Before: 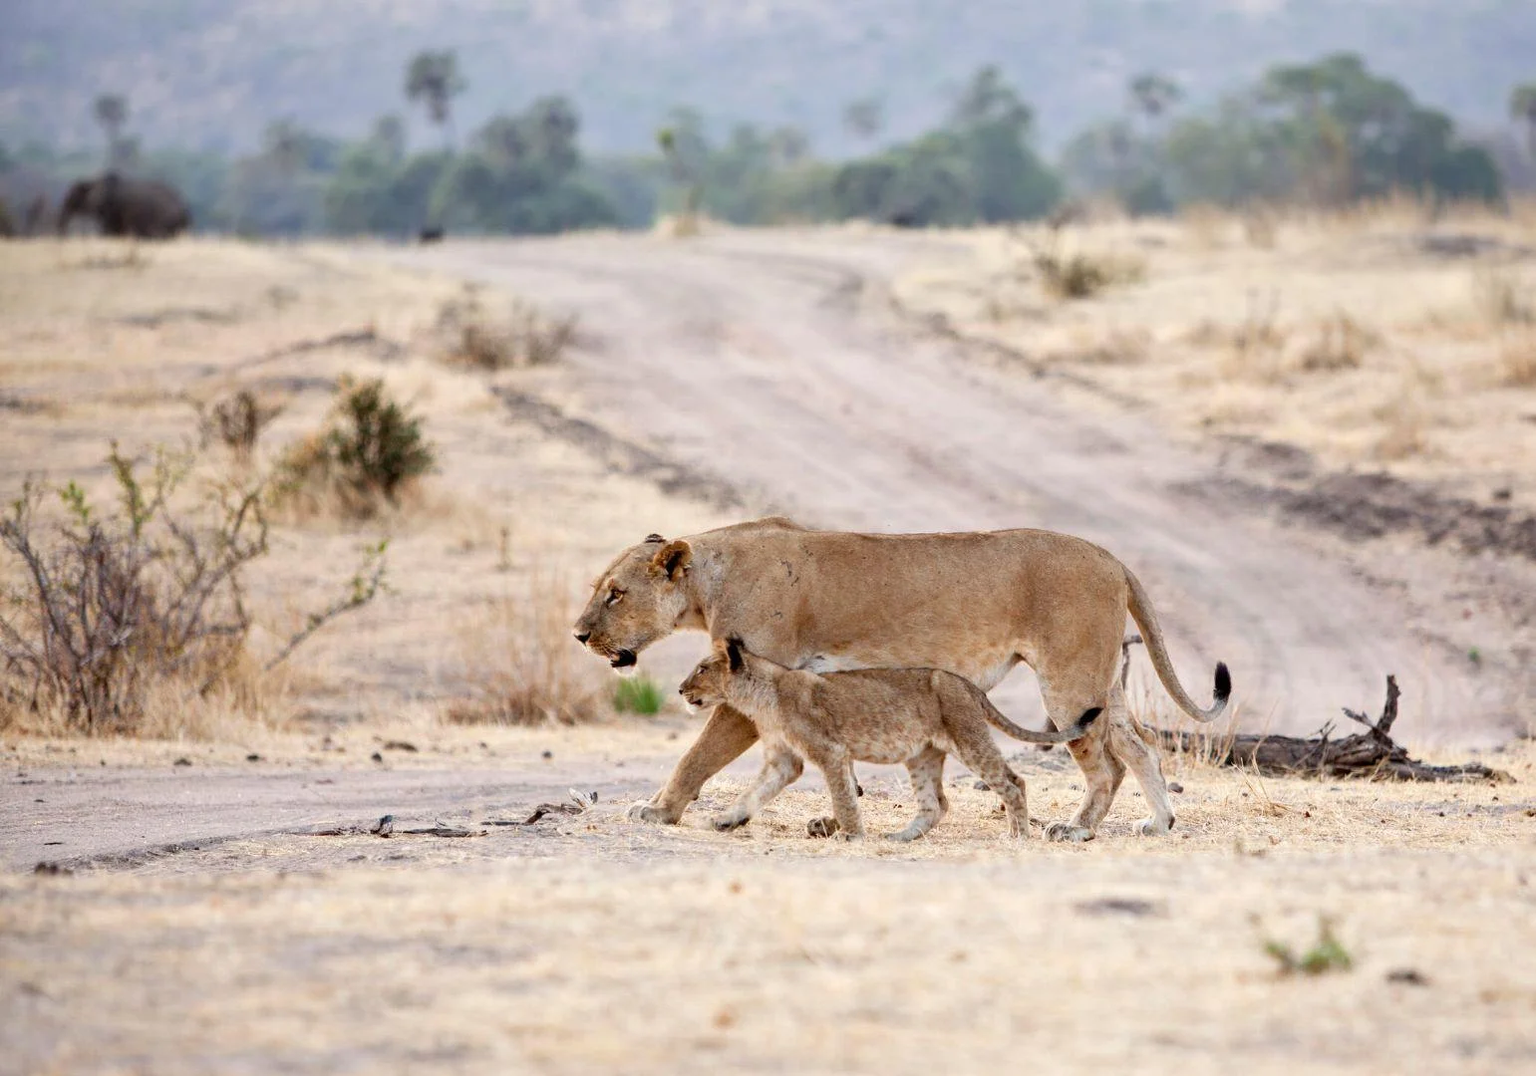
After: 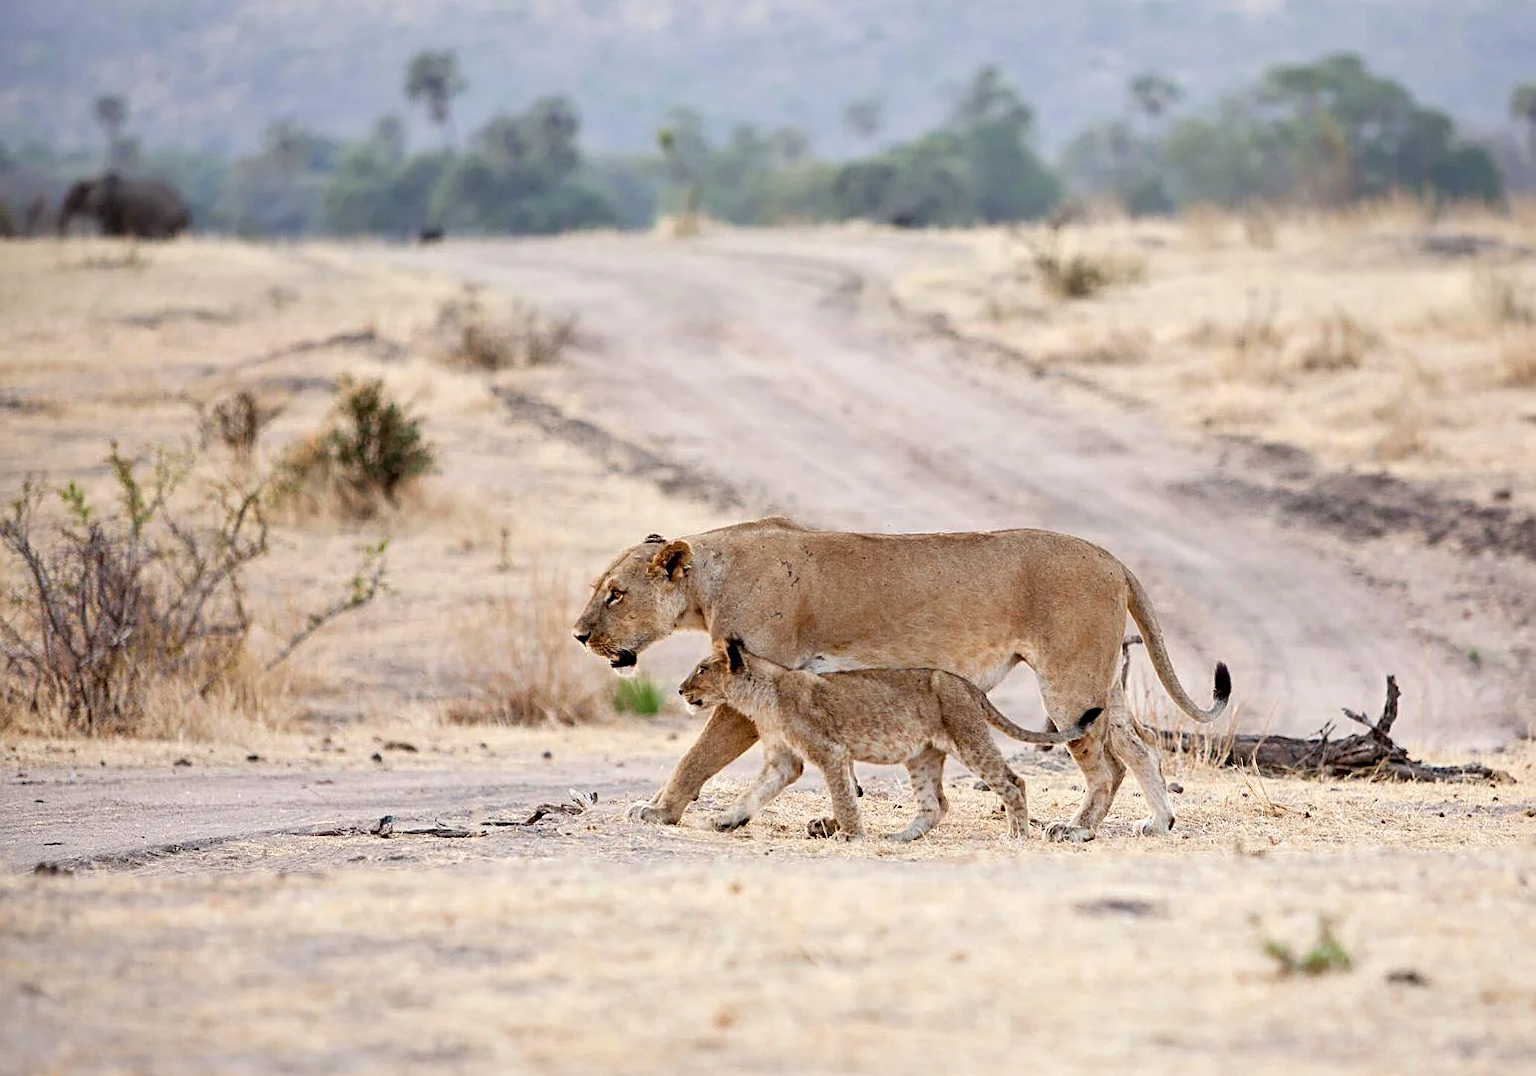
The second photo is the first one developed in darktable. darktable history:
shadows and highlights: shadows 30.86, highlights 0, soften with gaussian
sharpen: on, module defaults
